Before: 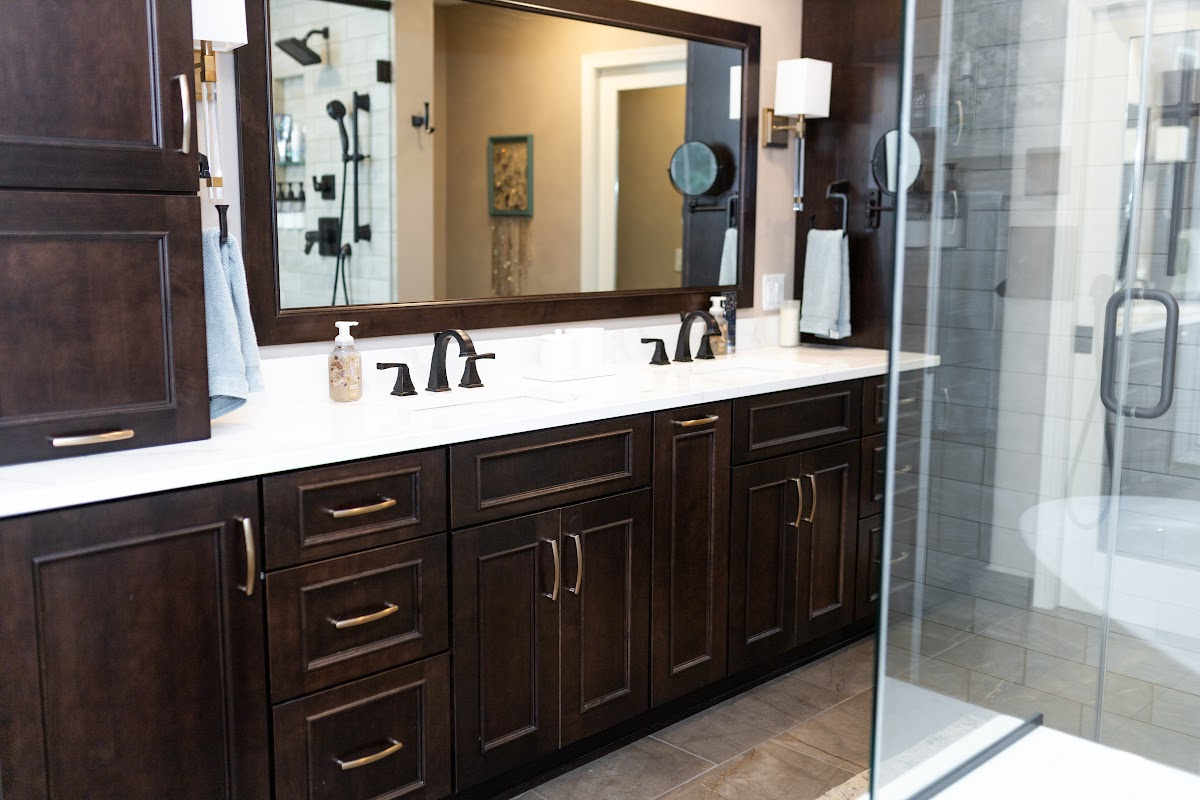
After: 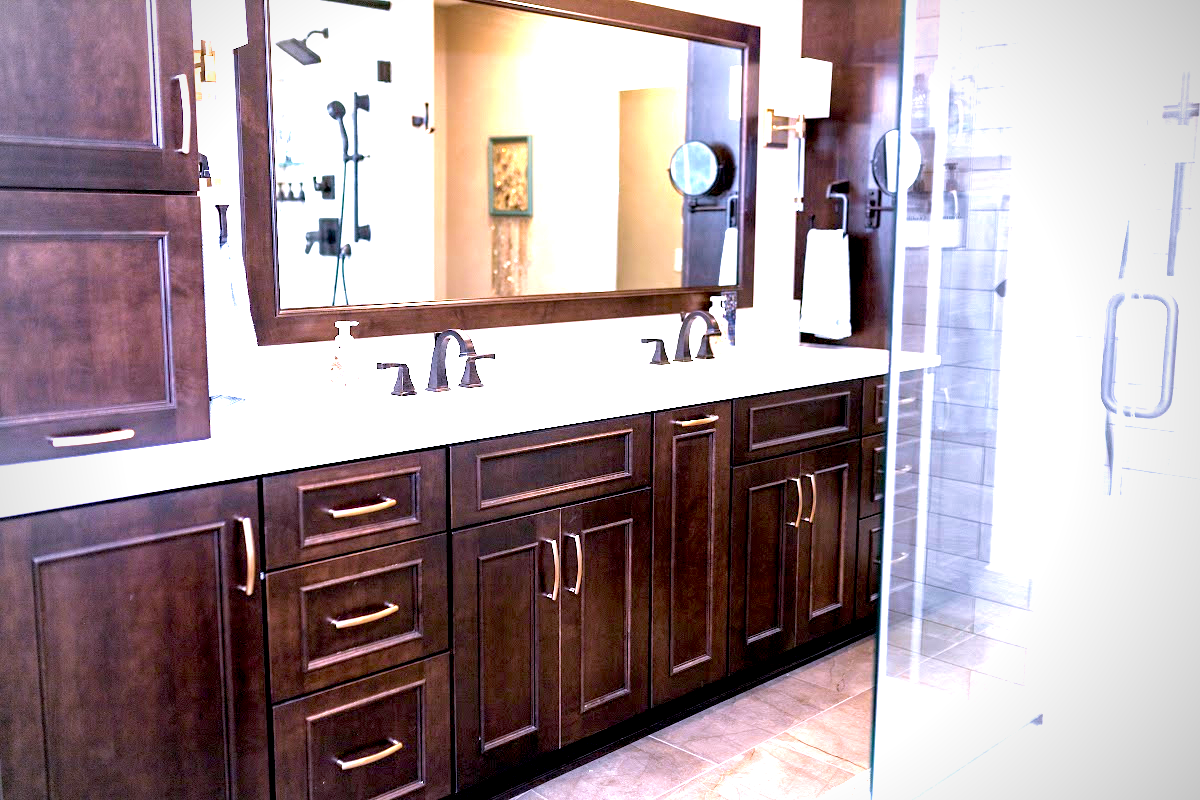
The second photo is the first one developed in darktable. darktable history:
white balance: red 1.042, blue 1.17
exposure: black level correction 0.005, exposure 2.084 EV, compensate highlight preservation false
vignetting: width/height ratio 1.094
velvia: on, module defaults
